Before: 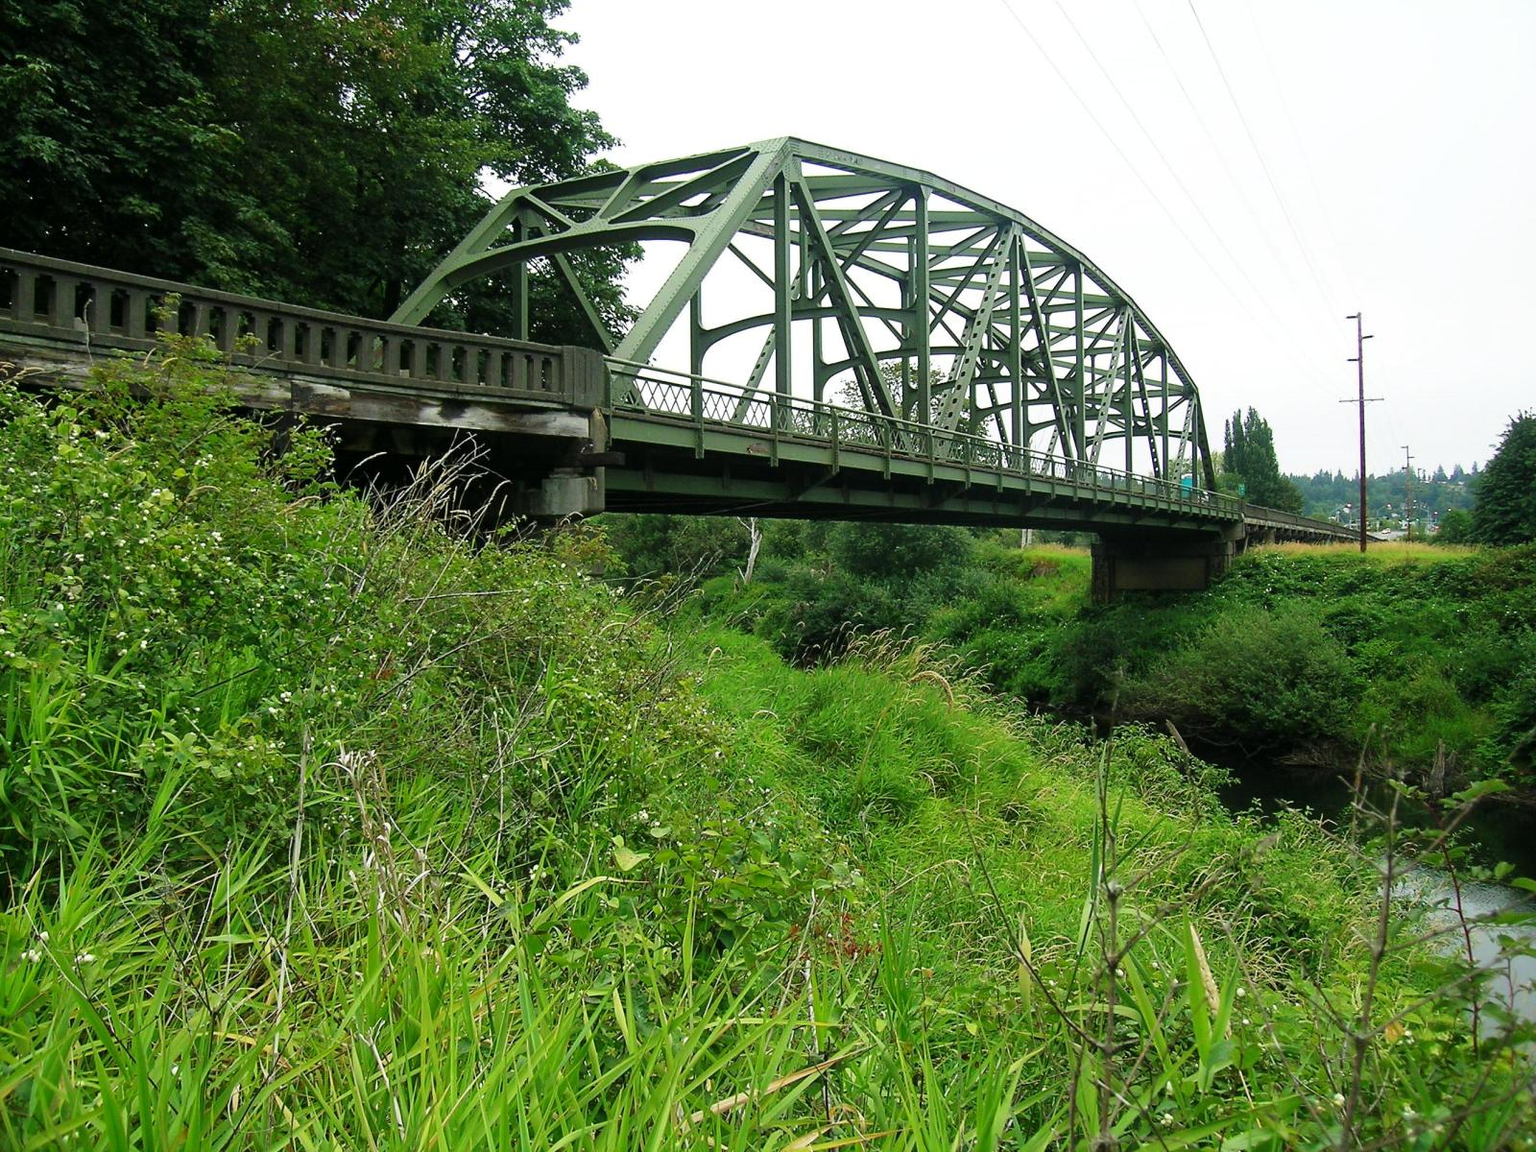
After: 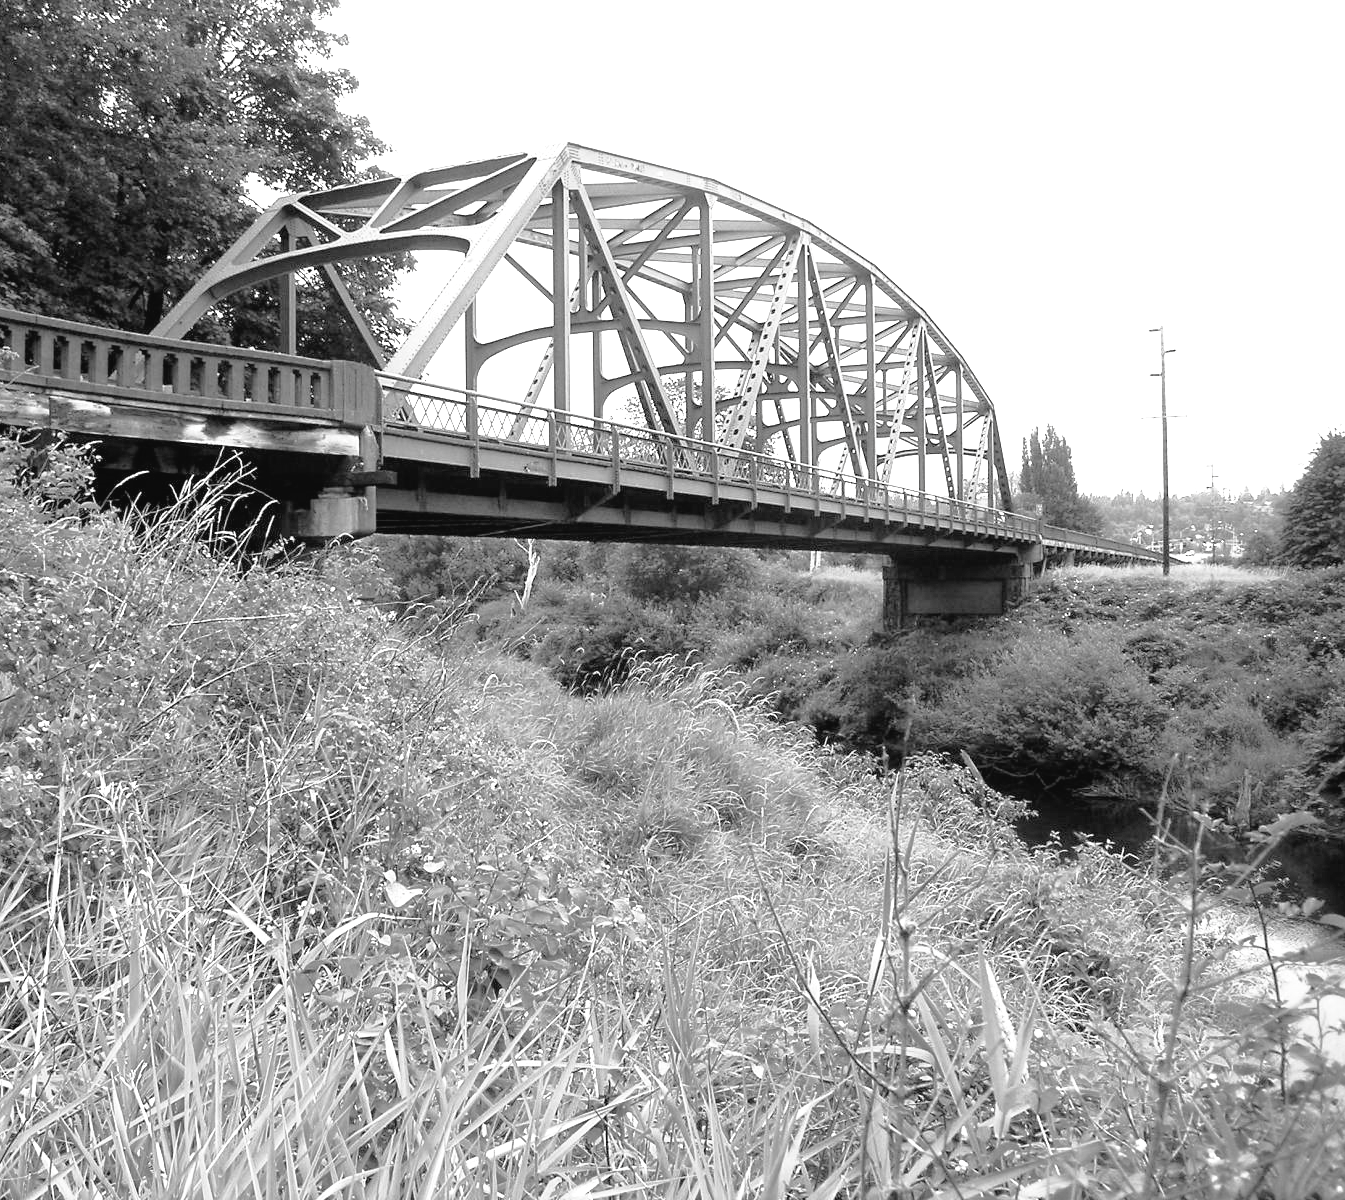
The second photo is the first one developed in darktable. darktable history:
crop: left 15.919%
color zones: curves: ch0 [(0.035, 0.242) (0.25, 0.5) (0.384, 0.214) (0.488, 0.255) (0.75, 0.5)]; ch1 [(0.063, 0.379) (0.25, 0.5) (0.354, 0.201) (0.489, 0.085) (0.729, 0.271)]; ch2 [(0.25, 0.5) (0.38, 0.517) (0.442, 0.51) (0.735, 0.456)]
color correction: highlights b* 0.059, saturation 1.33
color calibration: output gray [0.21, 0.42, 0.37, 0], illuminant same as pipeline (D50), adaptation none (bypass), x 0.332, y 0.333, temperature 5006.89 K
exposure: black level correction 0, exposure 1.183 EV, compensate highlight preservation false
tone curve: curves: ch0 [(0, 0) (0.003, 0.03) (0.011, 0.03) (0.025, 0.033) (0.044, 0.038) (0.069, 0.057) (0.1, 0.109) (0.136, 0.174) (0.177, 0.243) (0.224, 0.313) (0.277, 0.391) (0.335, 0.464) (0.399, 0.515) (0.468, 0.563) (0.543, 0.616) (0.623, 0.679) (0.709, 0.766) (0.801, 0.865) (0.898, 0.948) (1, 1)], color space Lab, independent channels, preserve colors none
